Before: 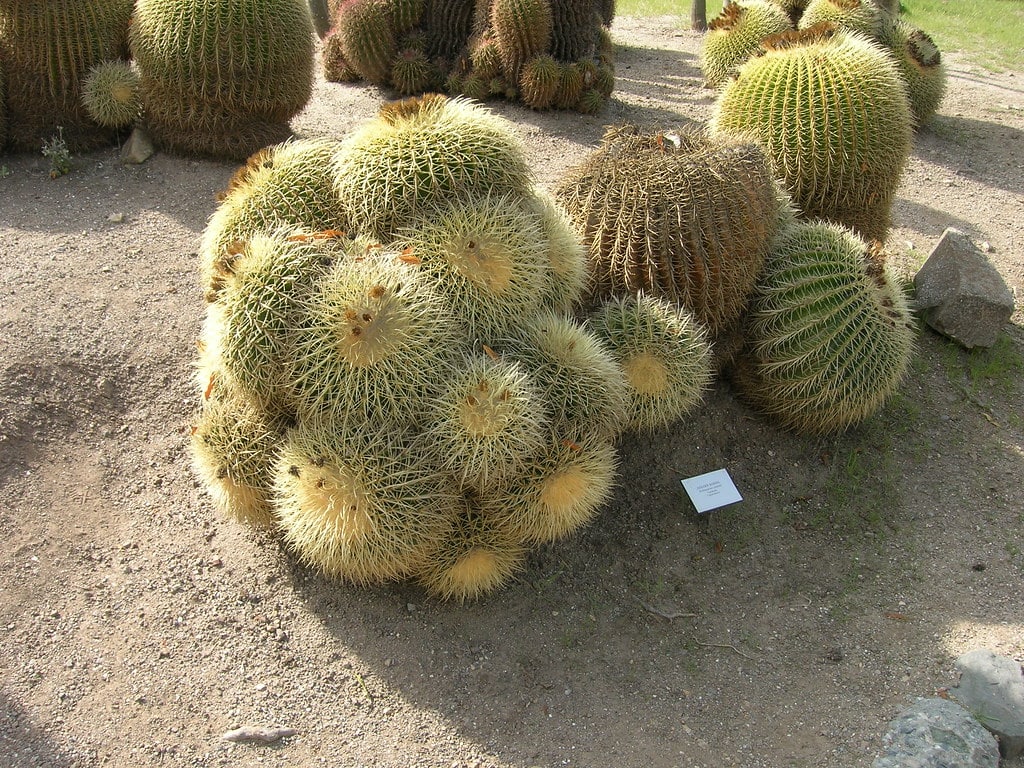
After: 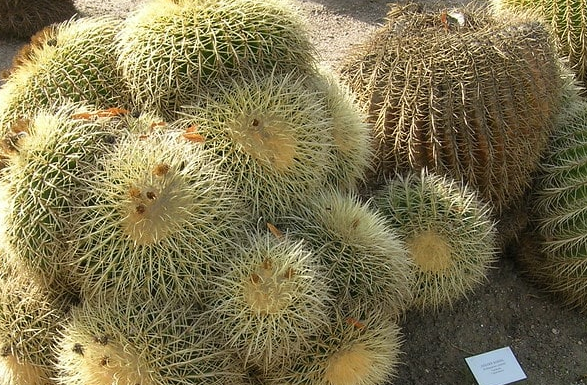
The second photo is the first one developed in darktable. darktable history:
crop: left 21.164%, top 15.948%, right 21.487%, bottom 33.914%
